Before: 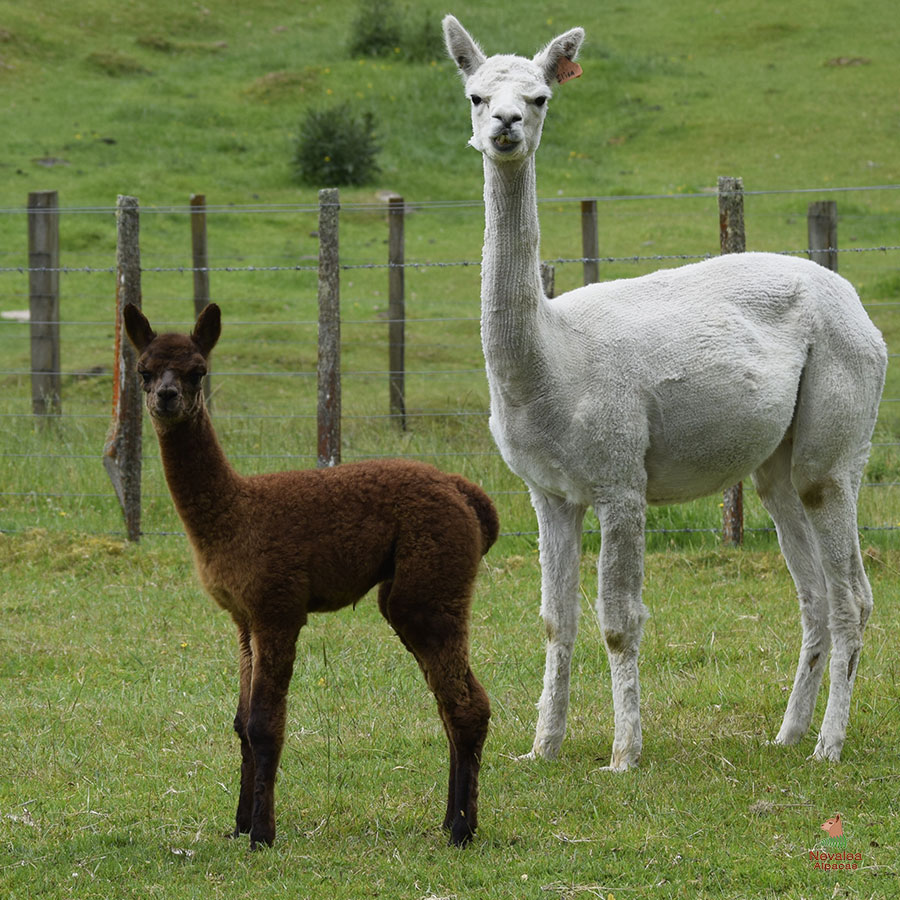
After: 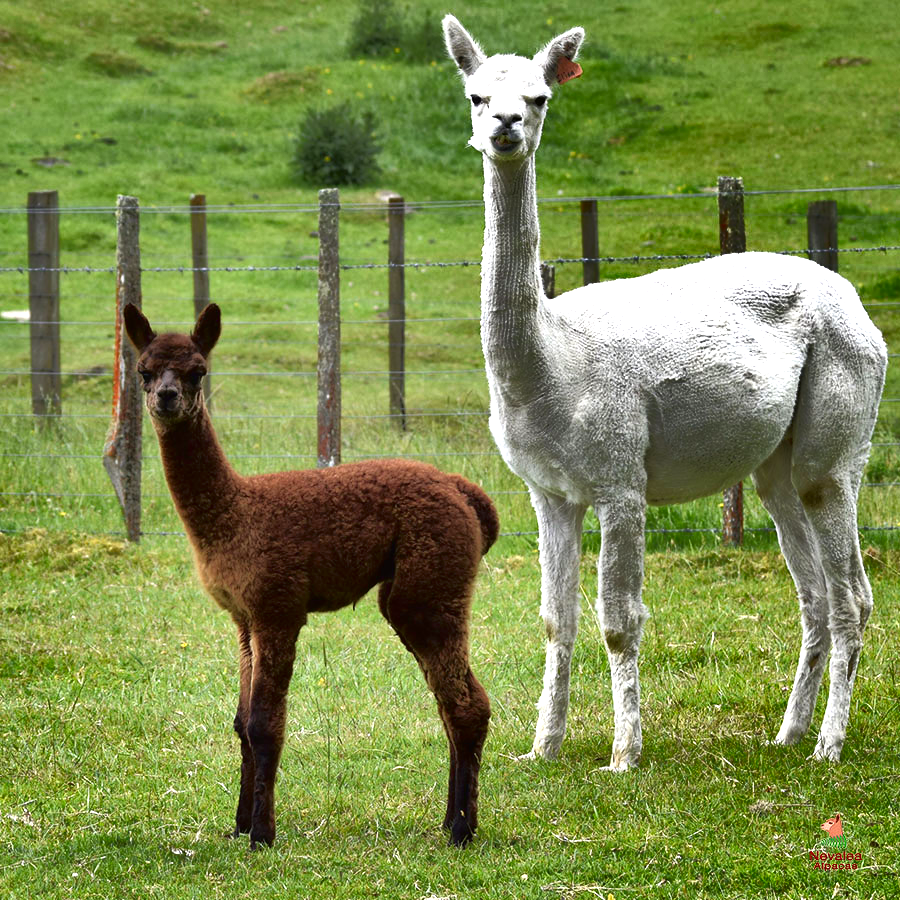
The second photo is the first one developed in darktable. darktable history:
shadows and highlights: shadows 20.91, highlights -82.73, soften with gaussian
tone curve: curves: ch0 [(0, 0) (0.126, 0.061) (0.362, 0.382) (0.498, 0.498) (0.706, 0.712) (1, 1)]; ch1 [(0, 0) (0.5, 0.505) (0.55, 0.578) (1, 1)]; ch2 [(0, 0) (0.44, 0.424) (0.489, 0.483) (0.537, 0.538) (1, 1)], color space Lab, independent channels, preserve colors none
exposure: black level correction 0, exposure 1 EV, compensate exposure bias true, compensate highlight preservation false
